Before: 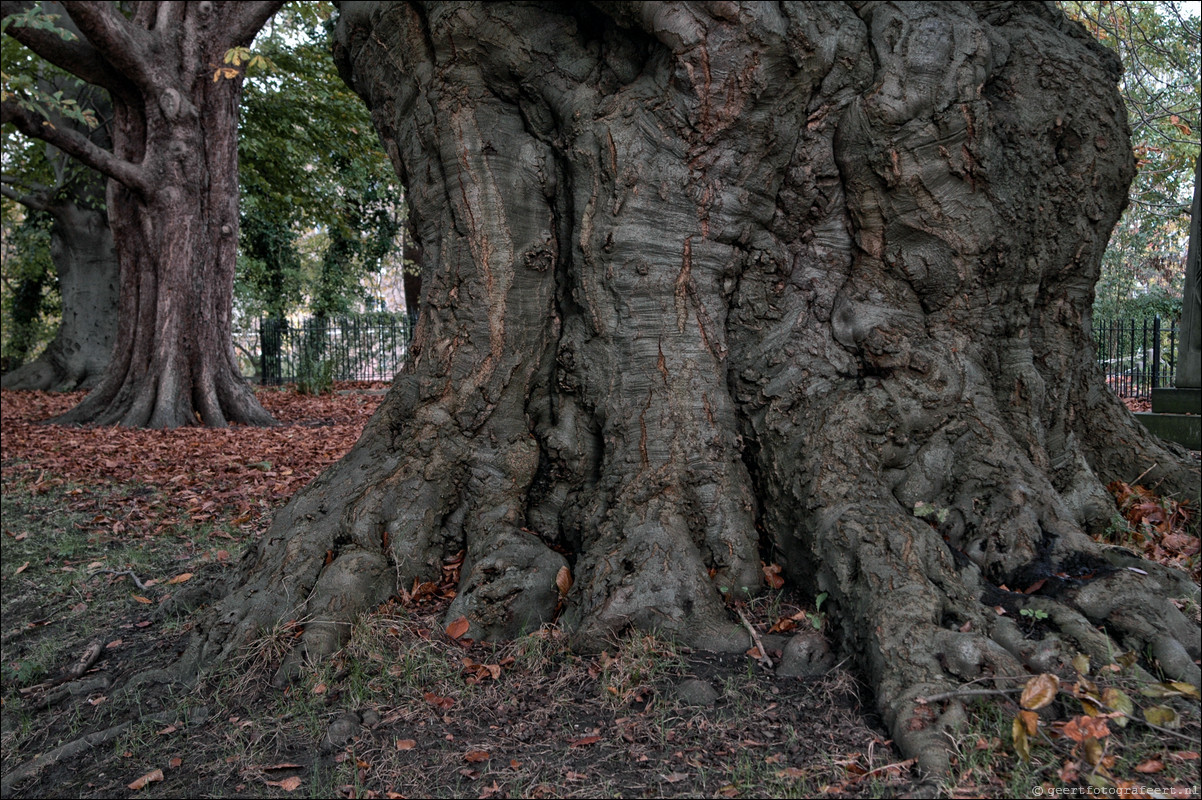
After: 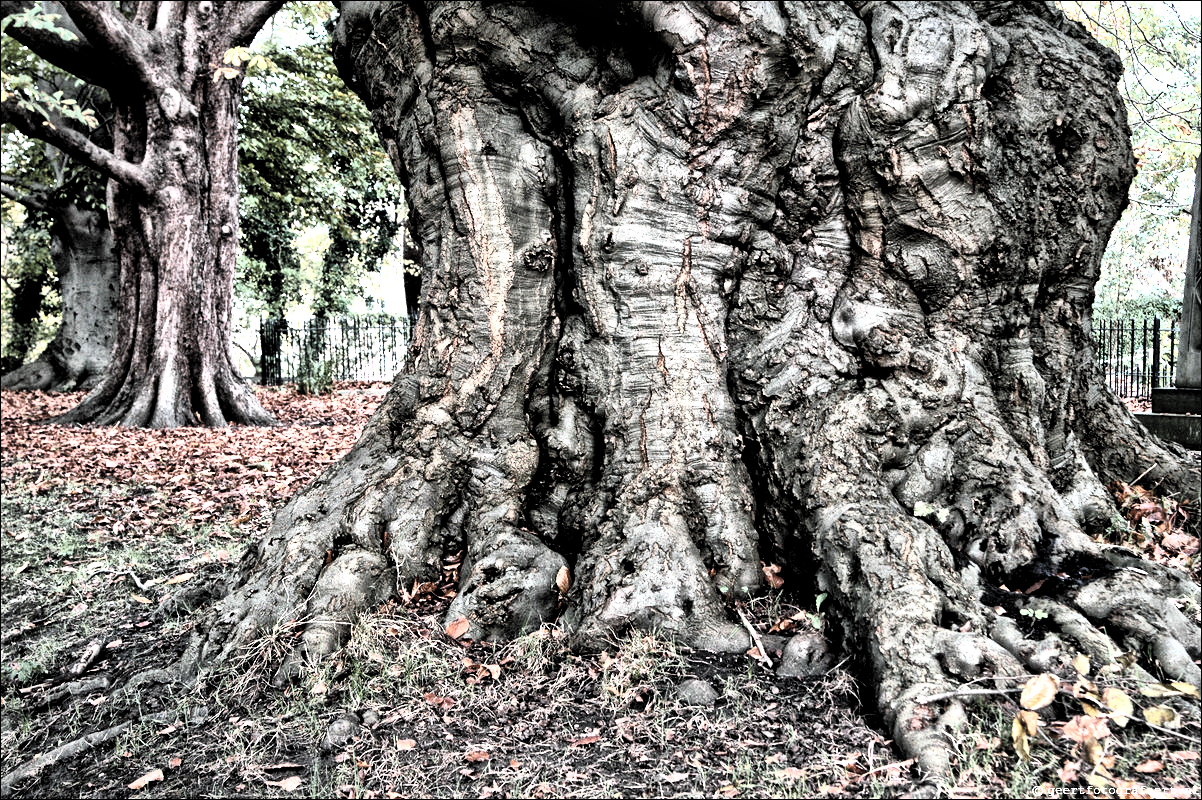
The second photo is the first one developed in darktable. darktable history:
filmic rgb: black relative exposure -3.52 EV, white relative exposure 2.28 EV, hardness 3.41
local contrast: mode bilateral grid, contrast 21, coarseness 50, detail 173%, midtone range 0.2
contrast brightness saturation: contrast 0.429, brightness 0.562, saturation -0.187
exposure: black level correction 0, exposure 1.283 EV, compensate highlight preservation false
